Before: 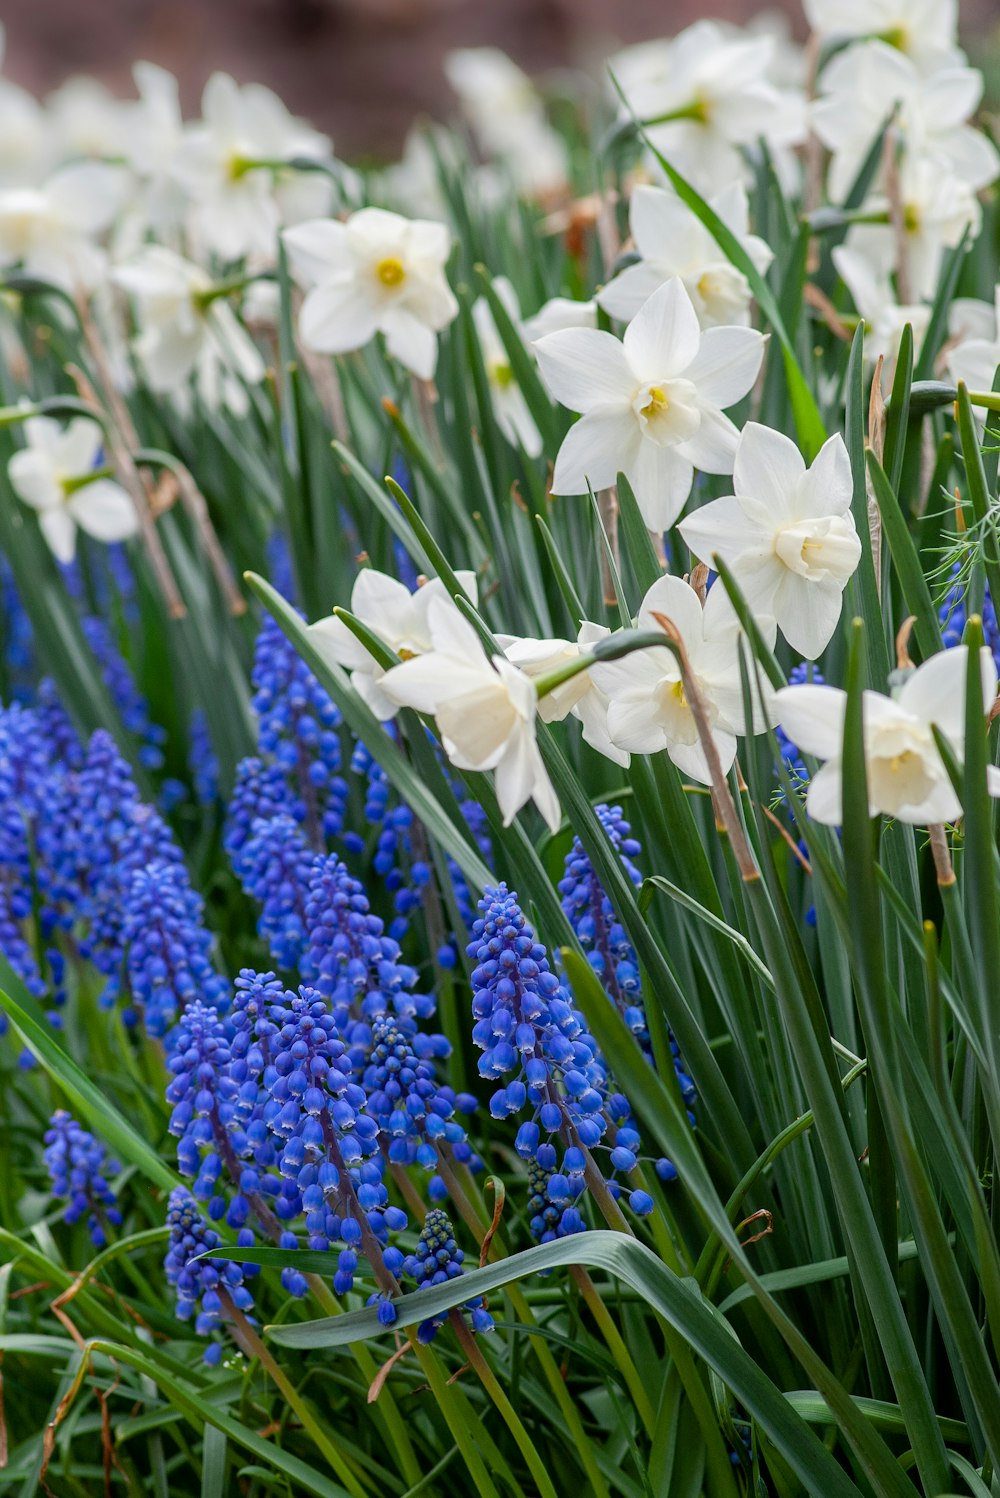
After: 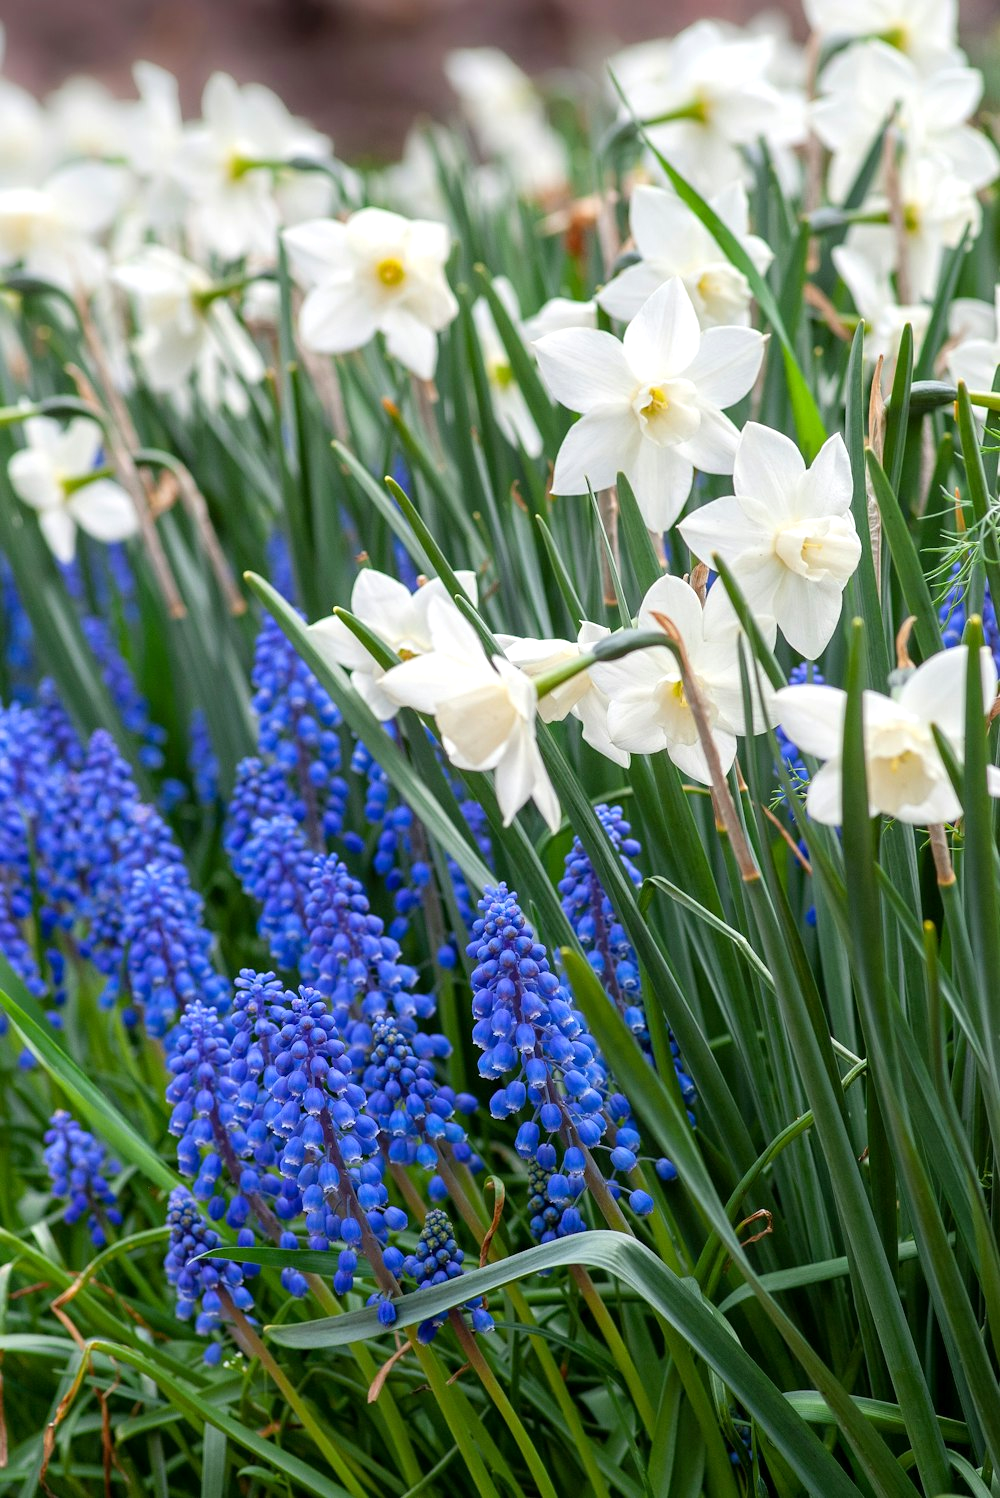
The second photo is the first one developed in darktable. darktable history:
exposure: exposure 0.376 EV, compensate exposure bias true, compensate highlight preservation false
